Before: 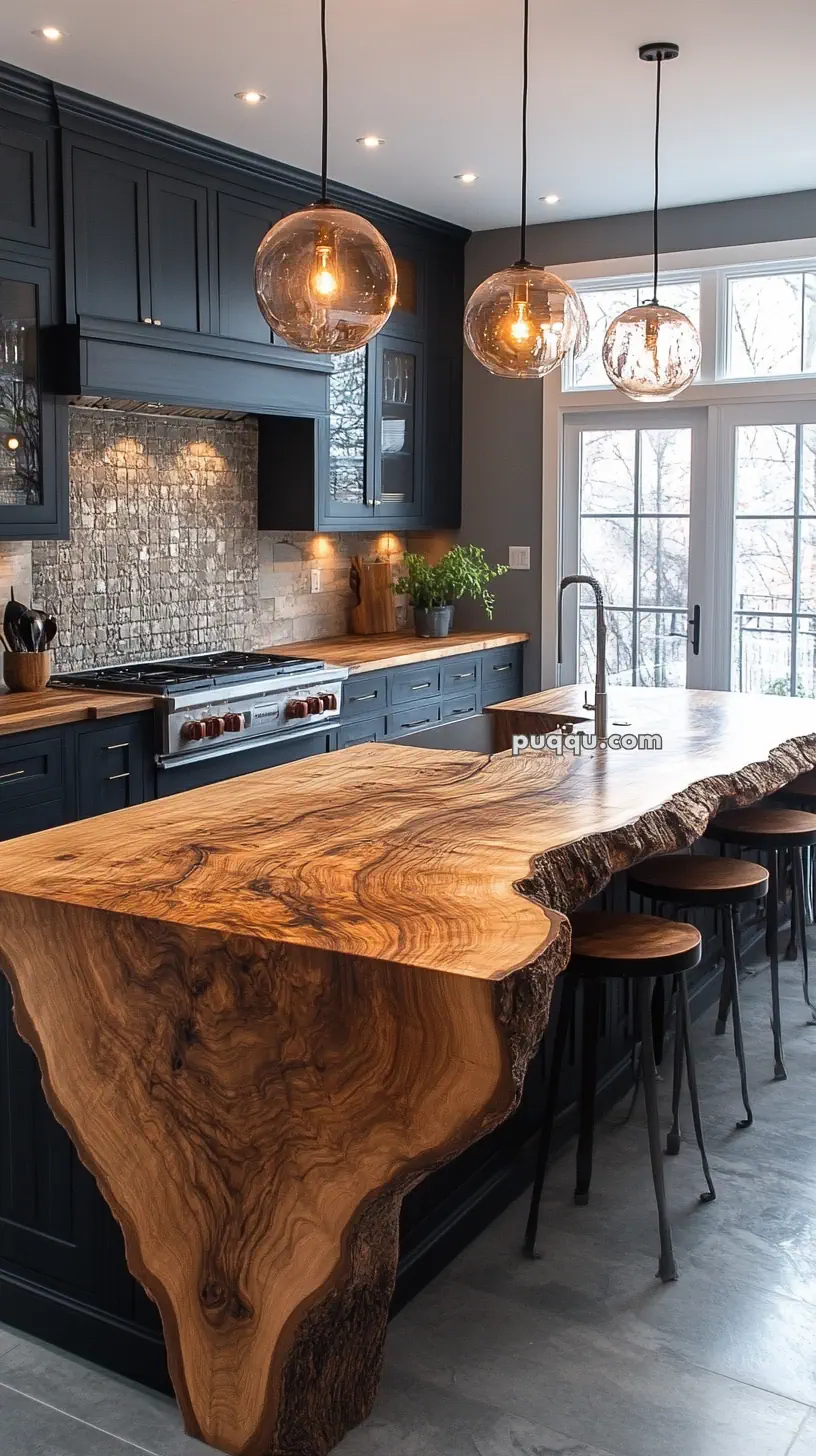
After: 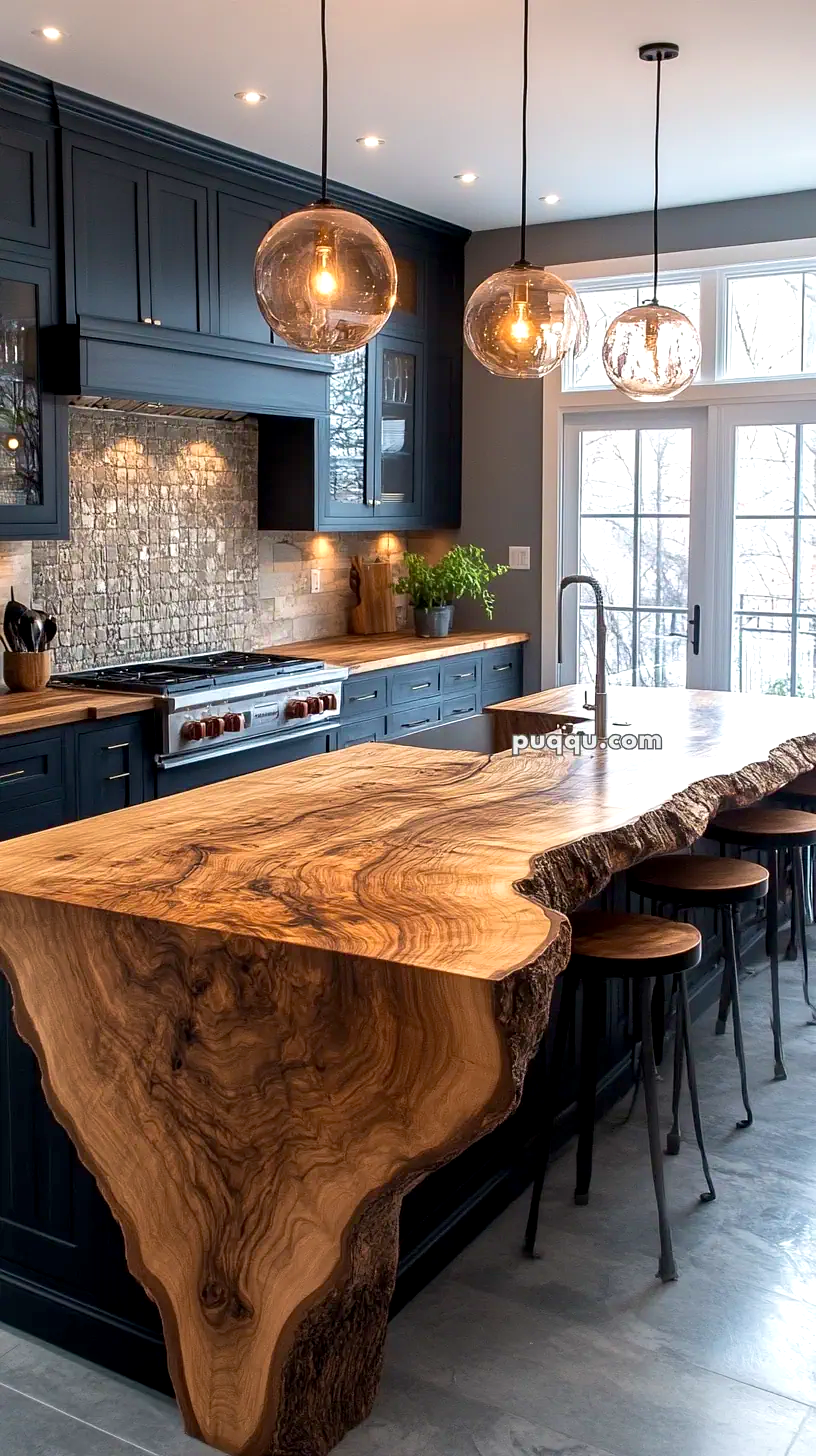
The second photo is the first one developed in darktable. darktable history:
velvia: on, module defaults
color zones: curves: ch1 [(0, 0.679) (0.143, 0.647) (0.286, 0.261) (0.378, -0.011) (0.571, 0.396) (0.714, 0.399) (0.857, 0.406) (1, 0.679)], mix -119.71%
exposure: black level correction 0.005, exposure 0.278 EV, compensate exposure bias true, compensate highlight preservation false
